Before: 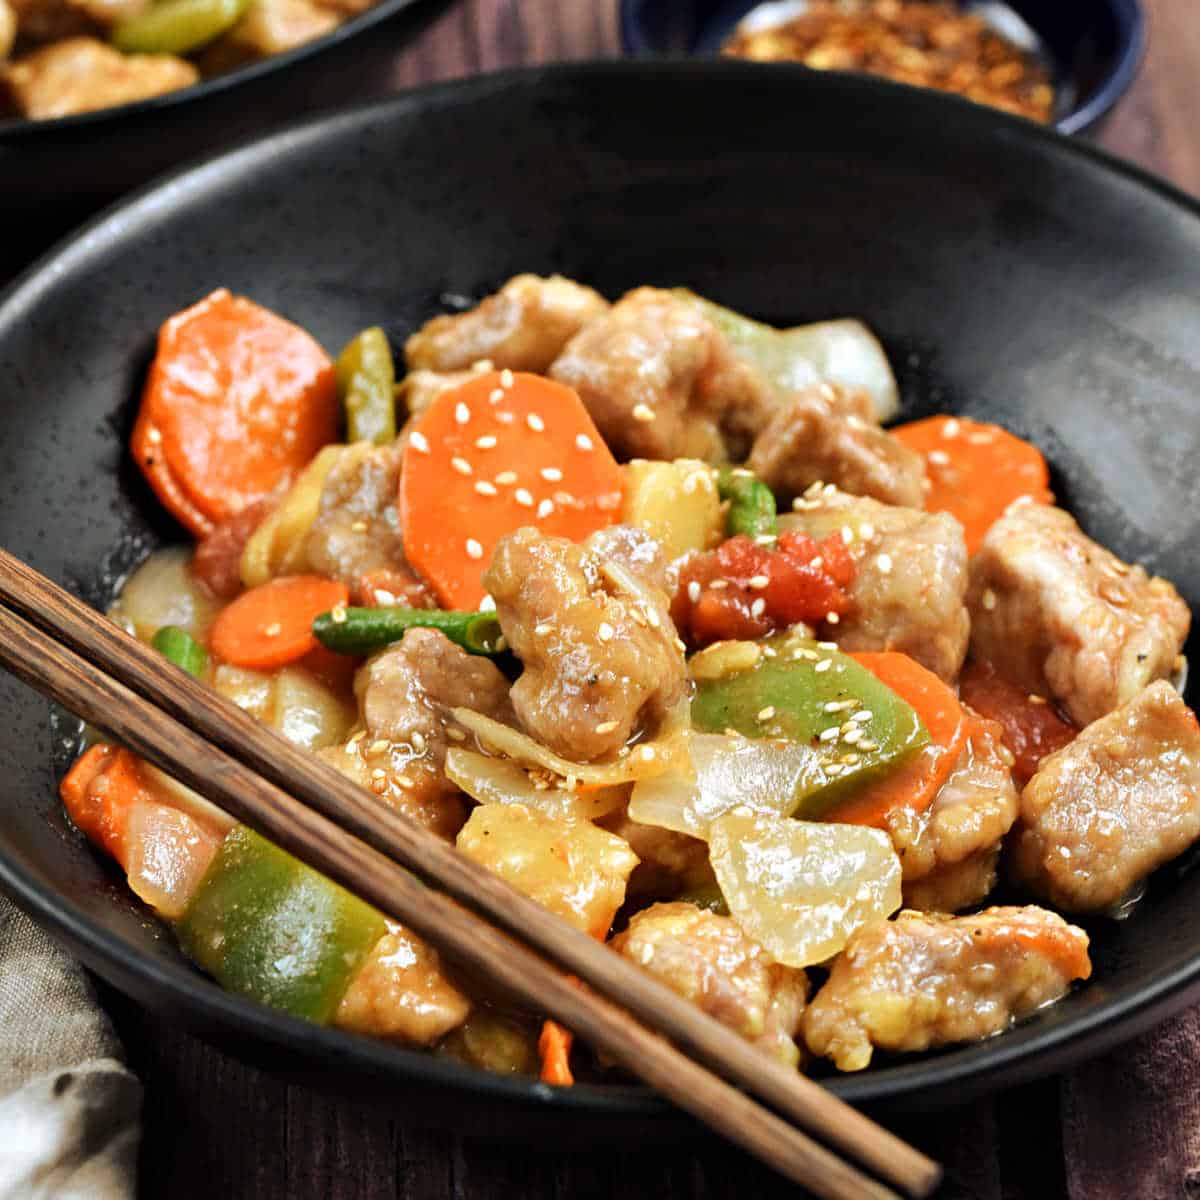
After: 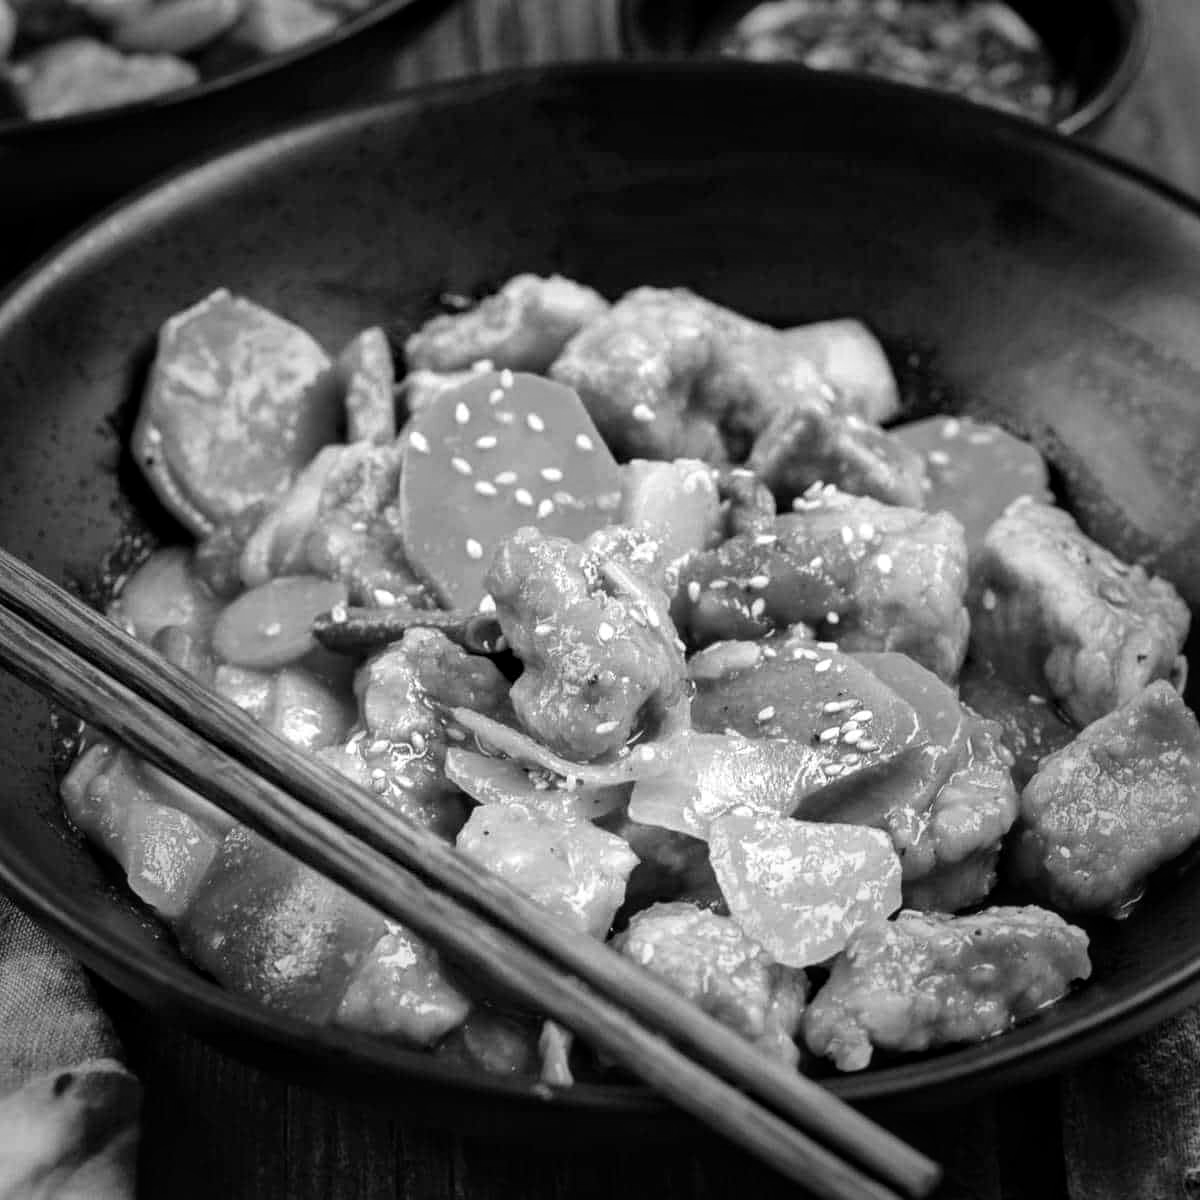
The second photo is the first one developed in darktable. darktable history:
vignetting: fall-off start 48.41%, automatic ratio true, width/height ratio 1.29, unbound false
contrast brightness saturation: contrast 0.05
monochrome: a 1.94, b -0.638
local contrast: on, module defaults
levels: levels [0, 0.498, 0.996]
